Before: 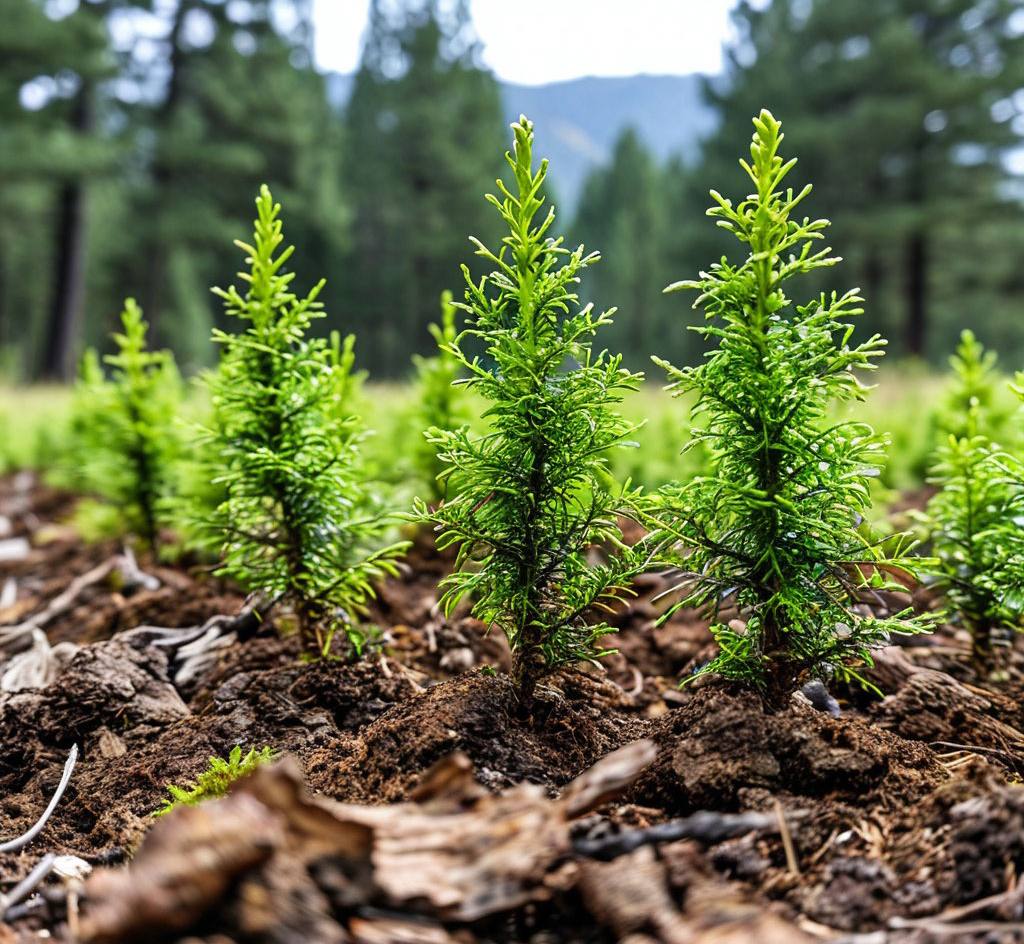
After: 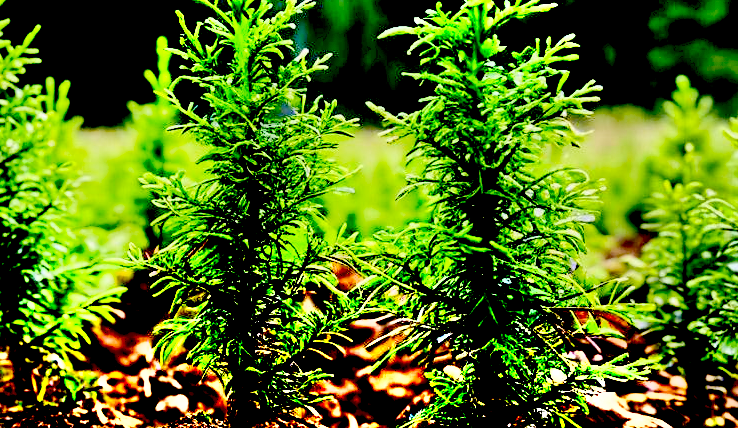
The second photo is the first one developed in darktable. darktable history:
exposure: black level correction 0.1, exposure -0.089 EV, compensate exposure bias true, compensate highlight preservation false
shadows and highlights: low approximation 0.01, soften with gaussian
crop and rotate: left 27.849%, top 26.976%, bottom 27.615%
